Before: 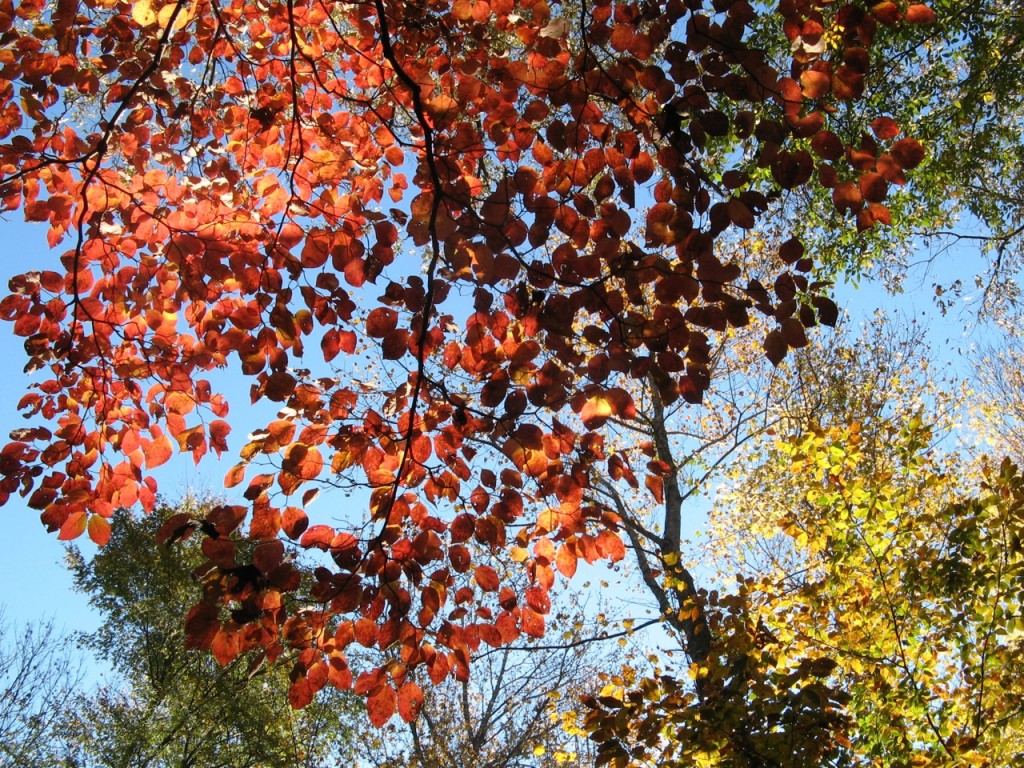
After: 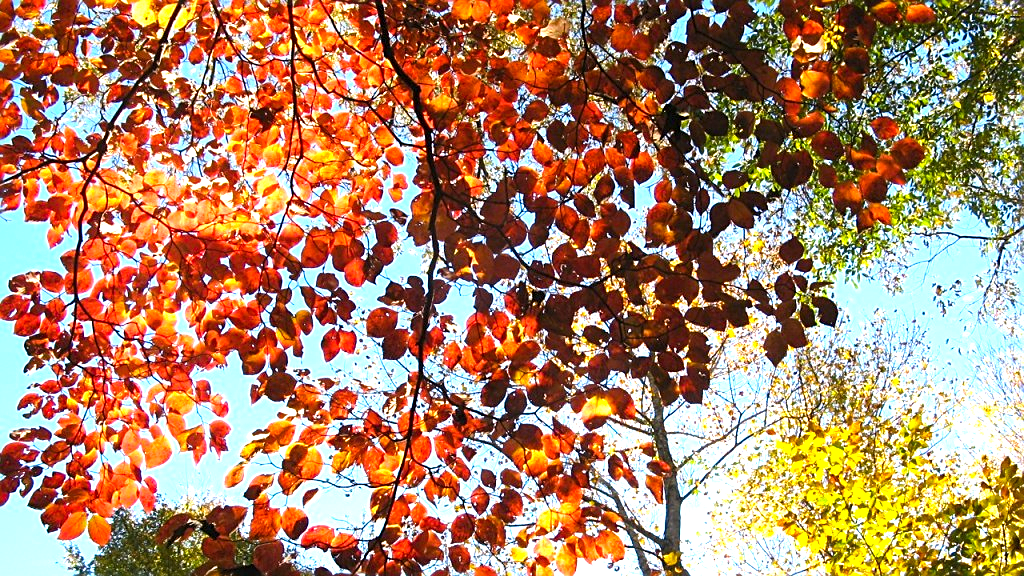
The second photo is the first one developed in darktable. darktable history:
color balance rgb: perceptual saturation grading › global saturation 20%, global vibrance 20%
crop: bottom 24.988%
exposure: black level correction 0, exposure 1.2 EV, compensate highlight preservation false
sharpen: on, module defaults
